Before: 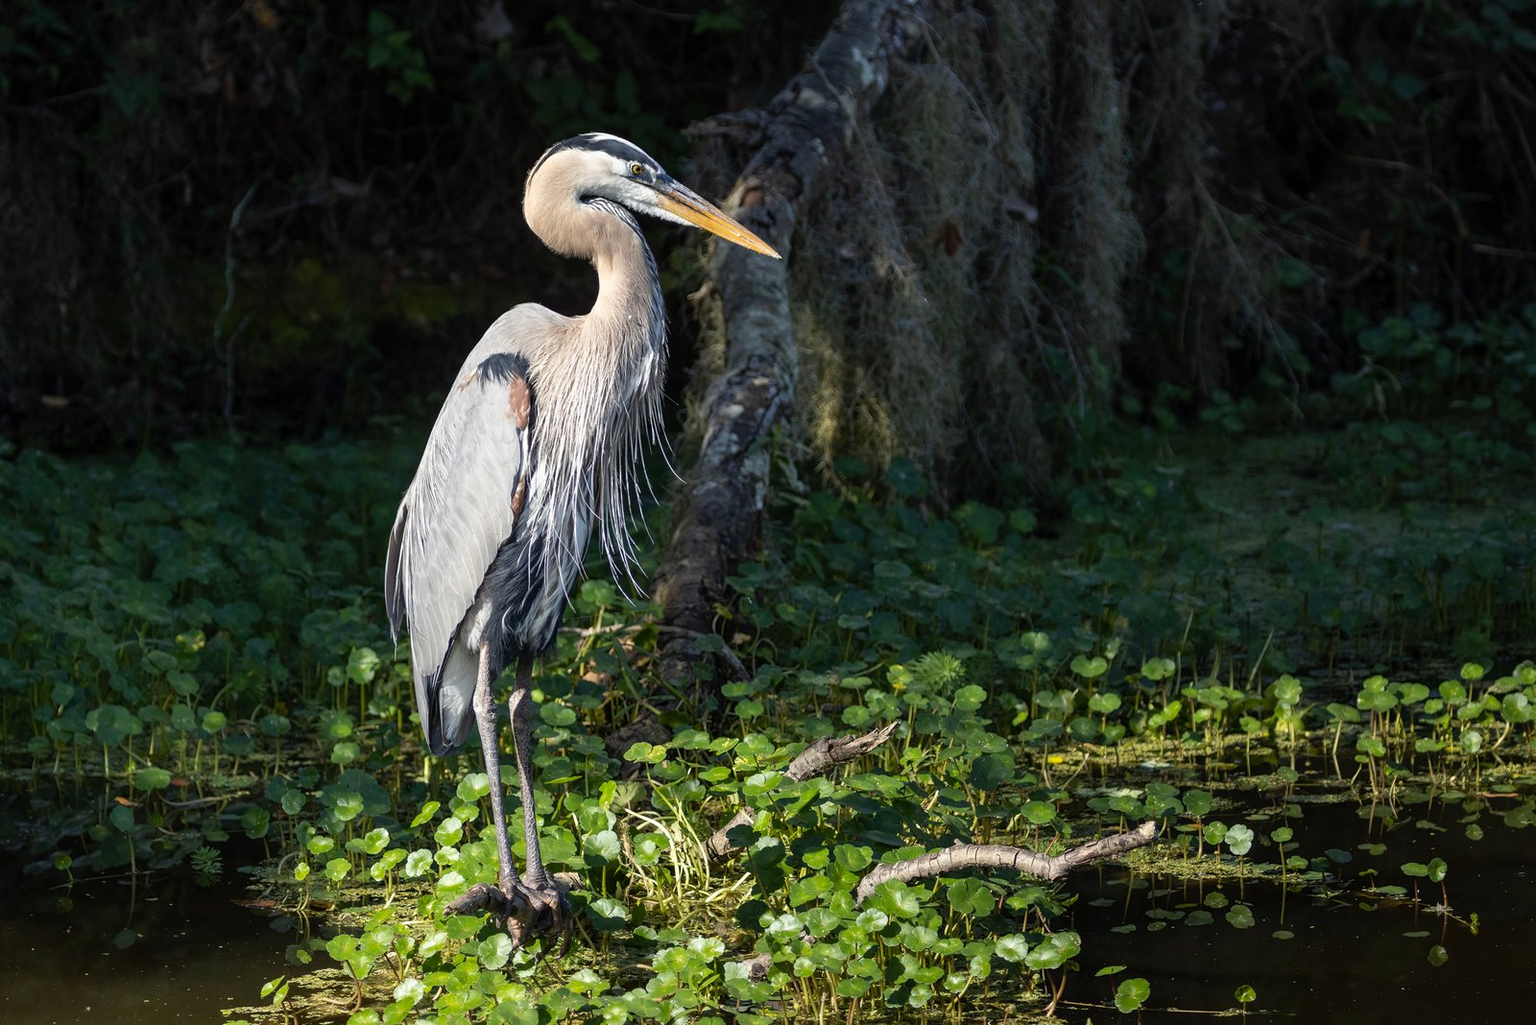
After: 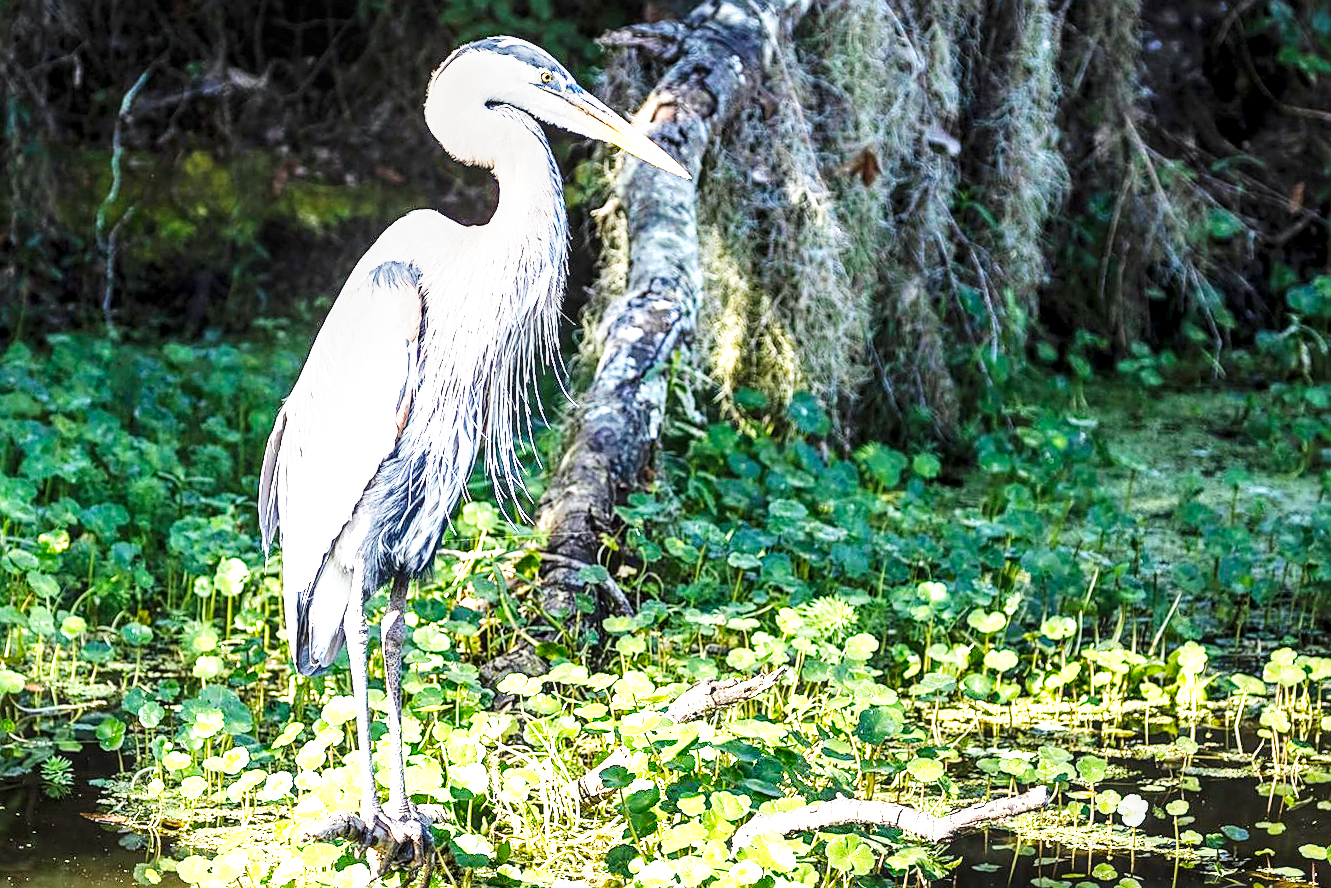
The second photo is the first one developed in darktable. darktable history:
local contrast: detail 130%
base curve: curves: ch0 [(0, 0) (0.007, 0.004) (0.027, 0.03) (0.046, 0.07) (0.207, 0.54) (0.442, 0.872) (0.673, 0.972) (1, 1)], preserve colors none
white balance: red 0.983, blue 1.036
crop and rotate: angle -3.27°, left 5.211%, top 5.211%, right 4.607%, bottom 4.607%
exposure: black level correction 0, exposure 2 EV, compensate highlight preservation false
sharpen: on, module defaults
